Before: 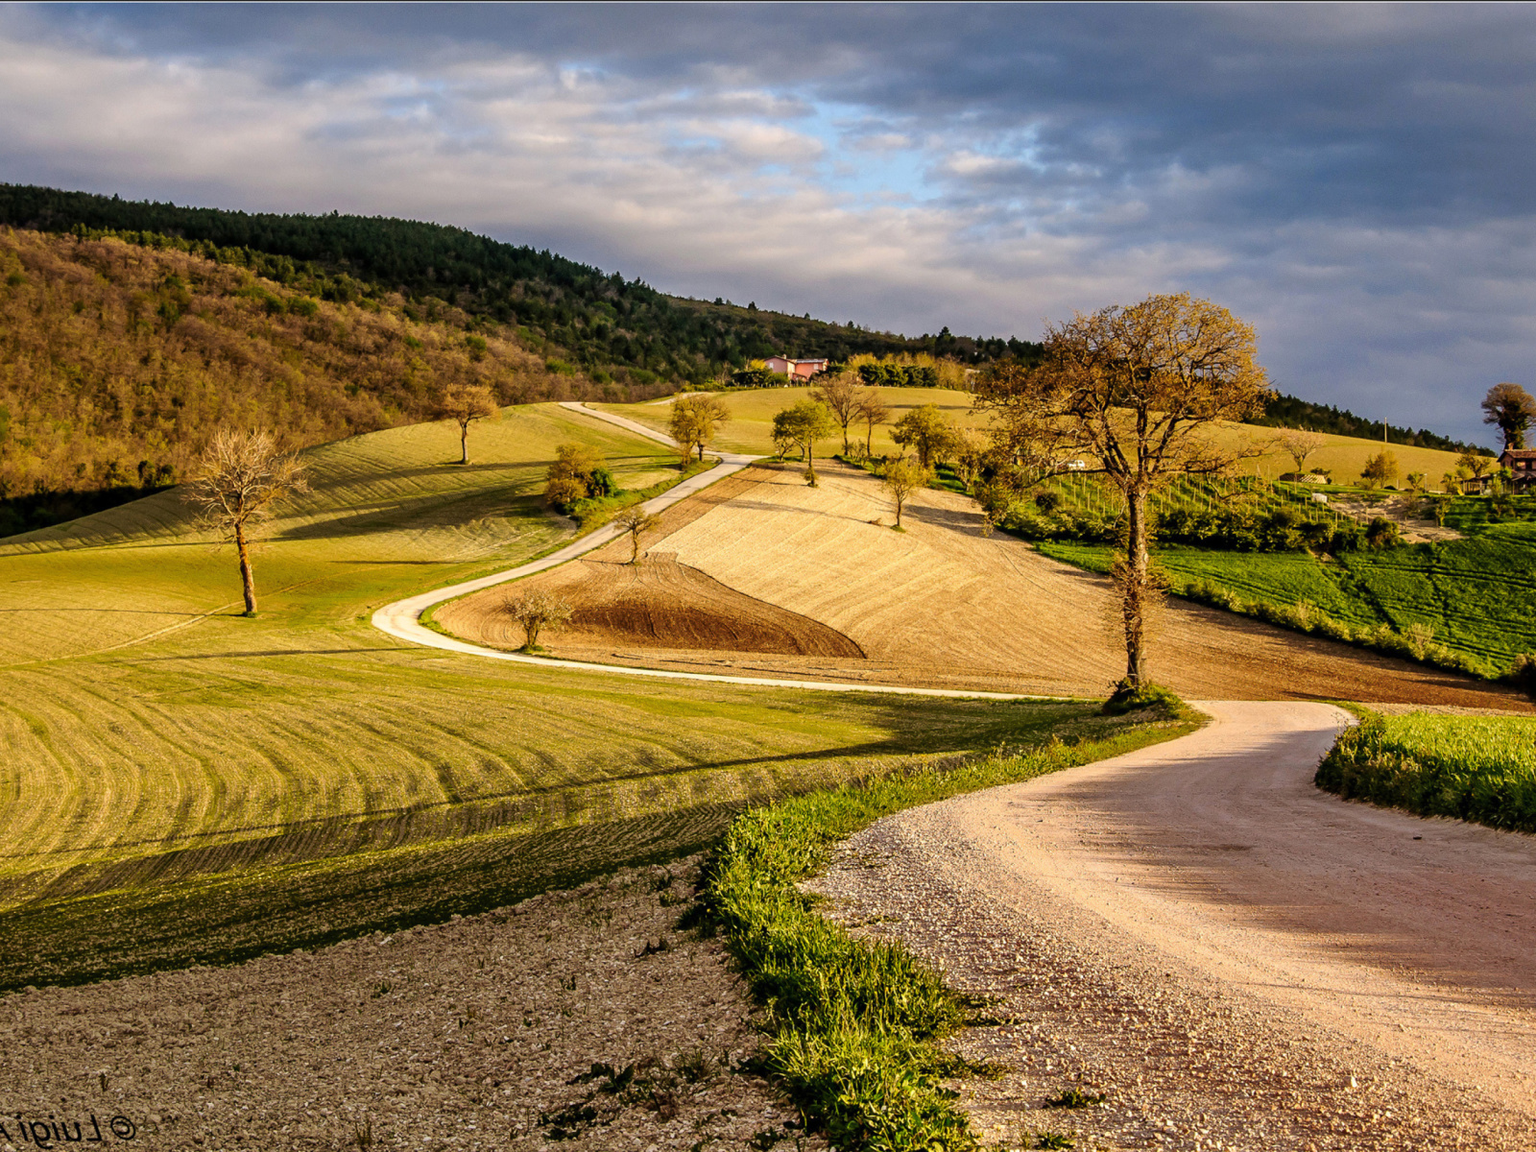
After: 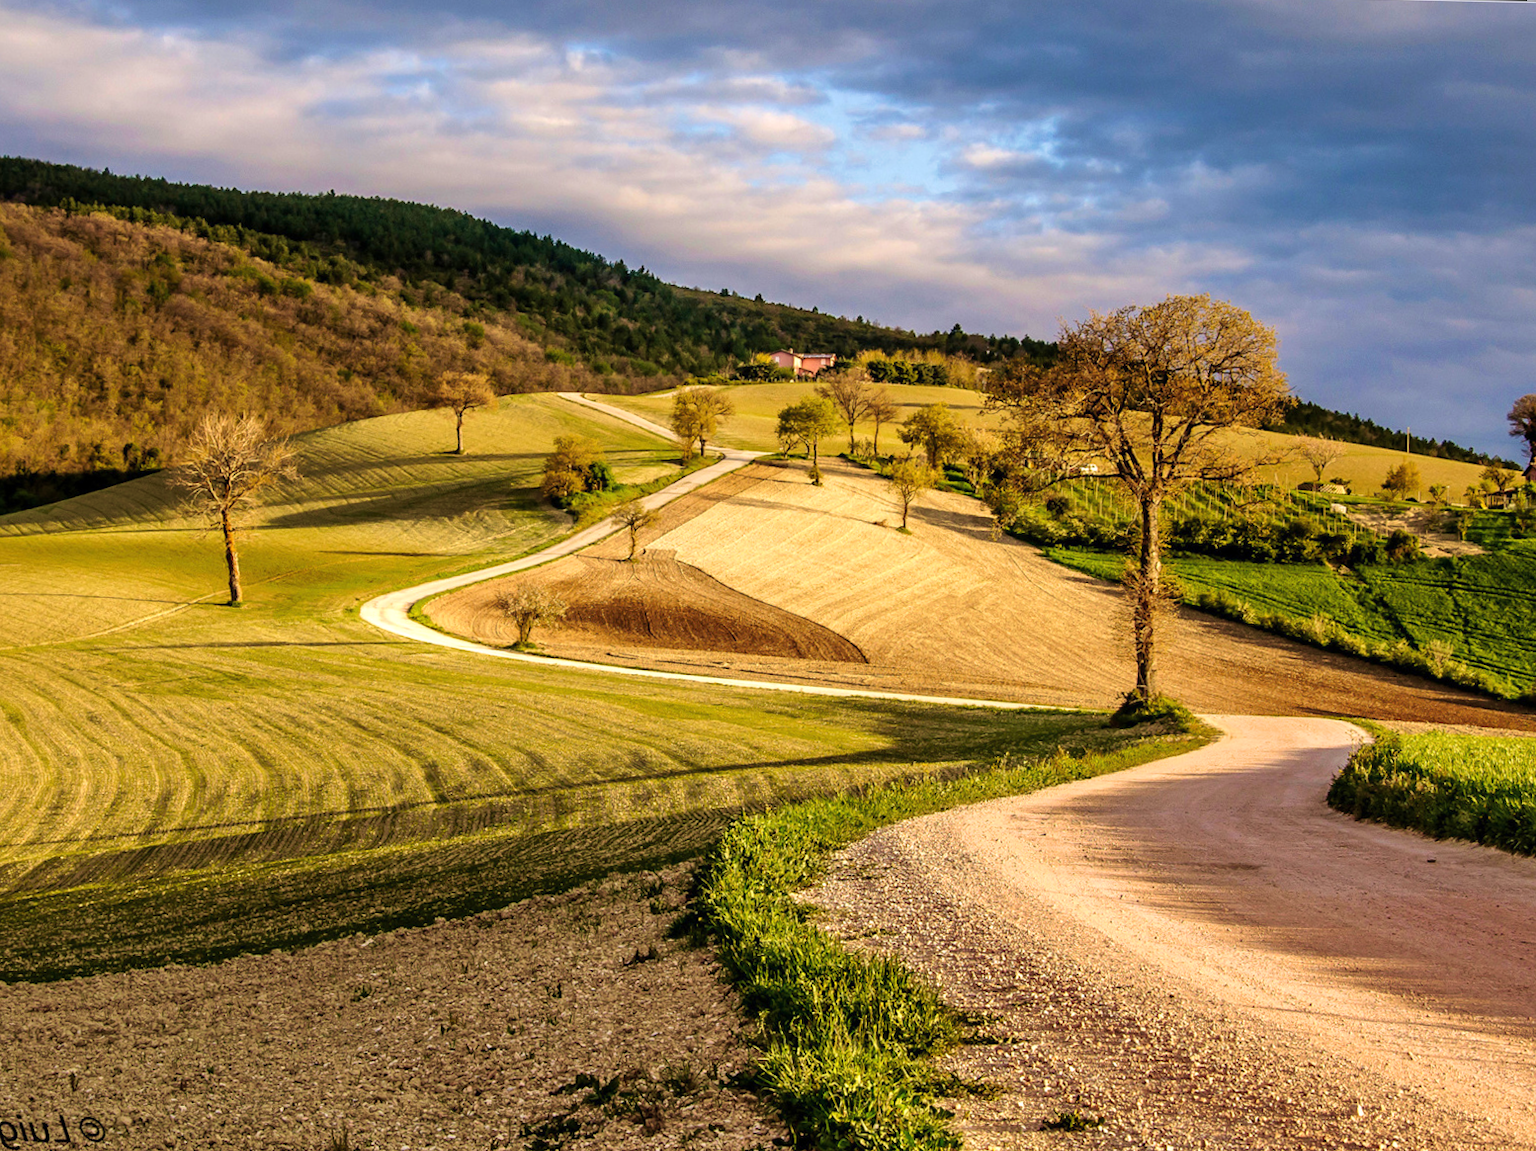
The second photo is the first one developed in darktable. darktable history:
exposure: exposure 0.202 EV, compensate highlight preservation false
velvia: strength 50.28%
crop and rotate: angle -1.28°
